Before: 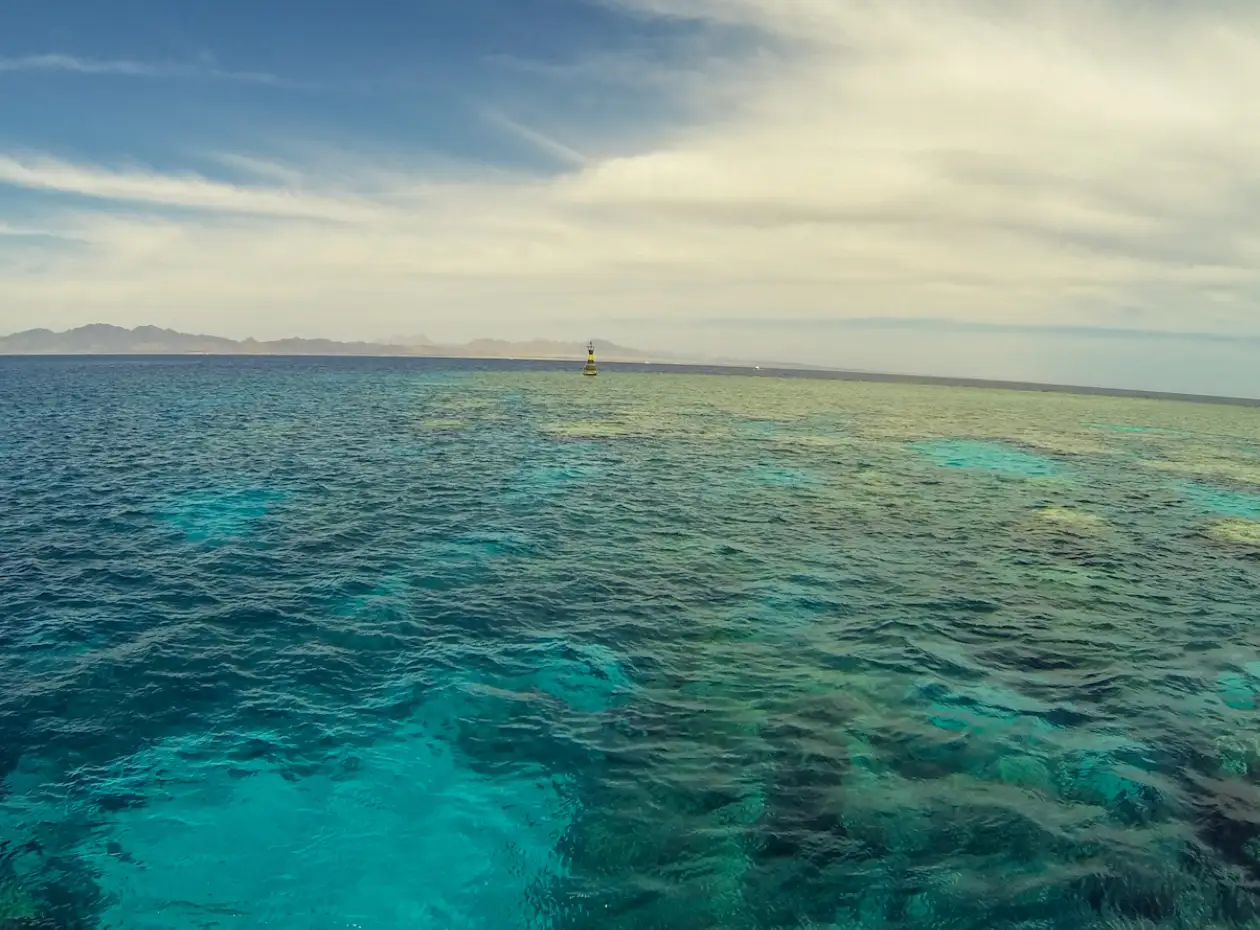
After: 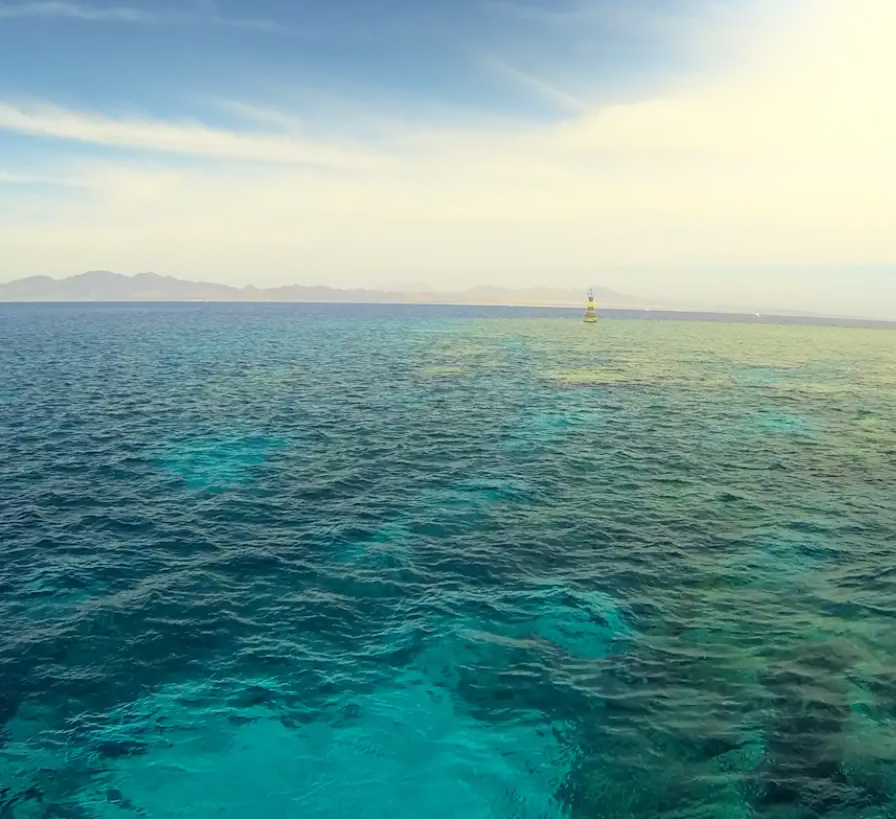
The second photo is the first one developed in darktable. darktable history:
crop: top 5.803%, right 27.864%, bottom 5.804%
bloom: on, module defaults
